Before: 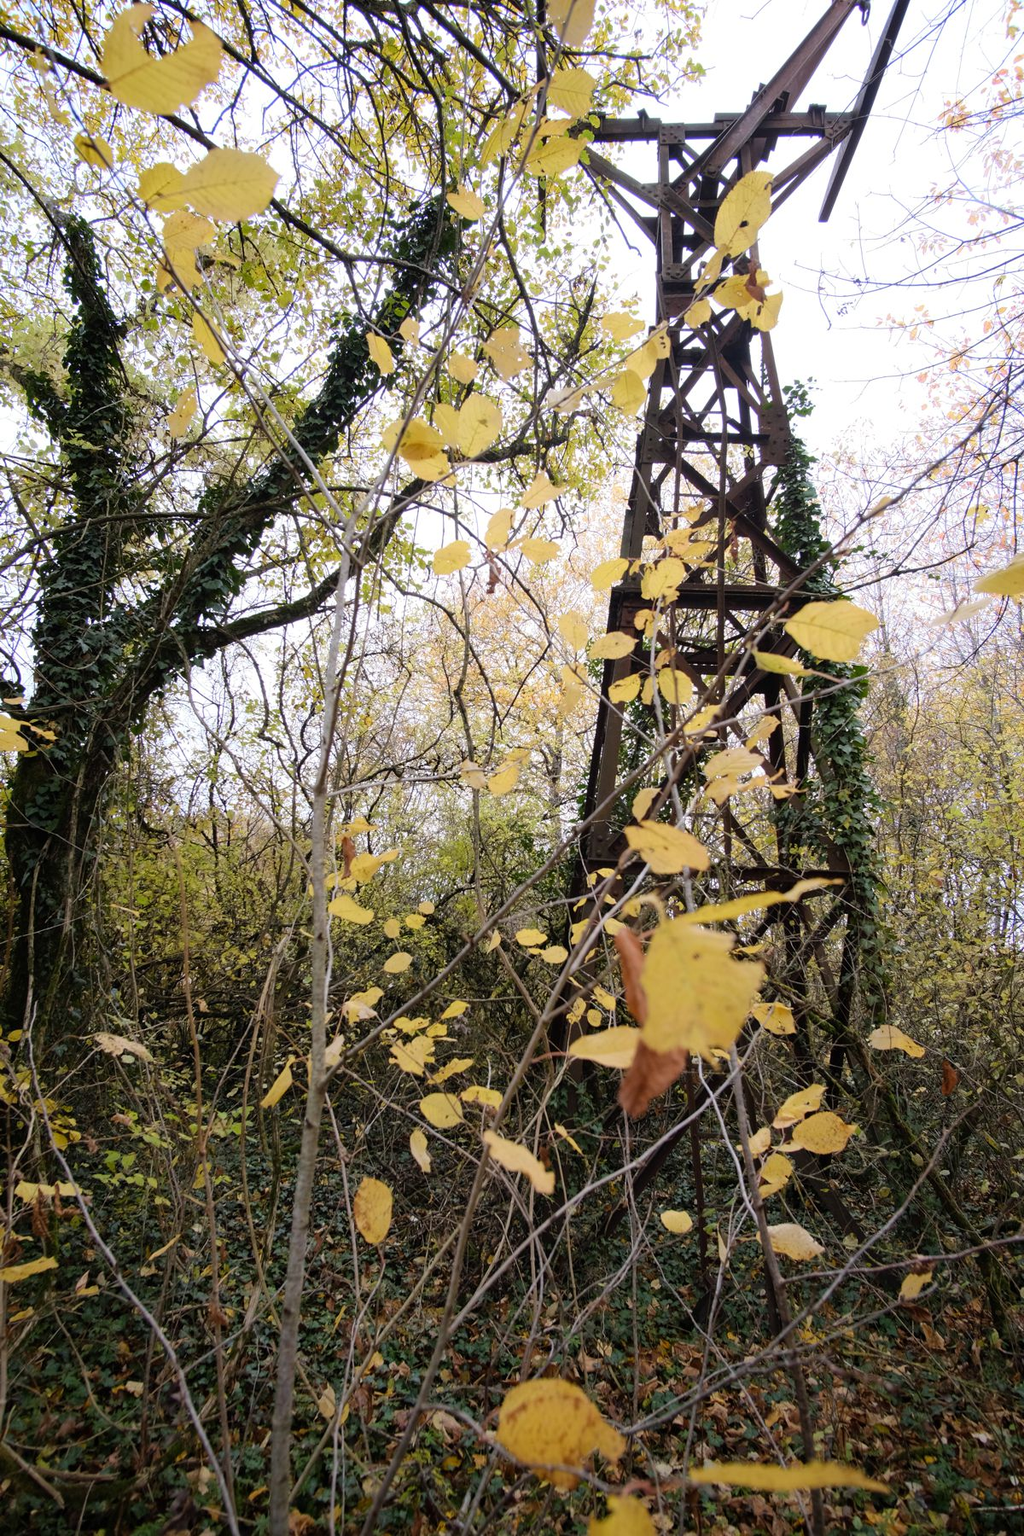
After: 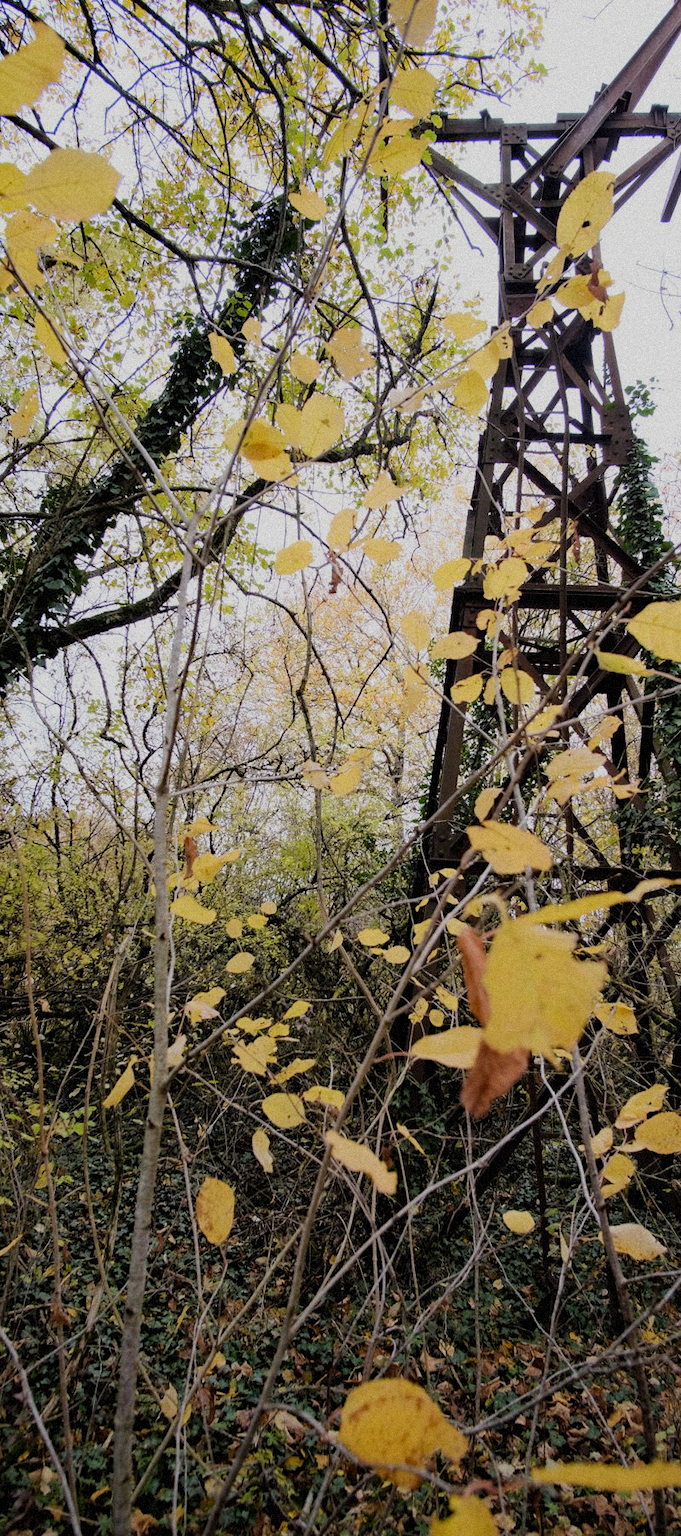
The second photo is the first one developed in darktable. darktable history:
haze removal: compatibility mode true, adaptive false
crop: left 15.419%, right 17.914%
grain: mid-tones bias 0%
filmic rgb: black relative exposure -7.65 EV, white relative exposure 4.56 EV, hardness 3.61
